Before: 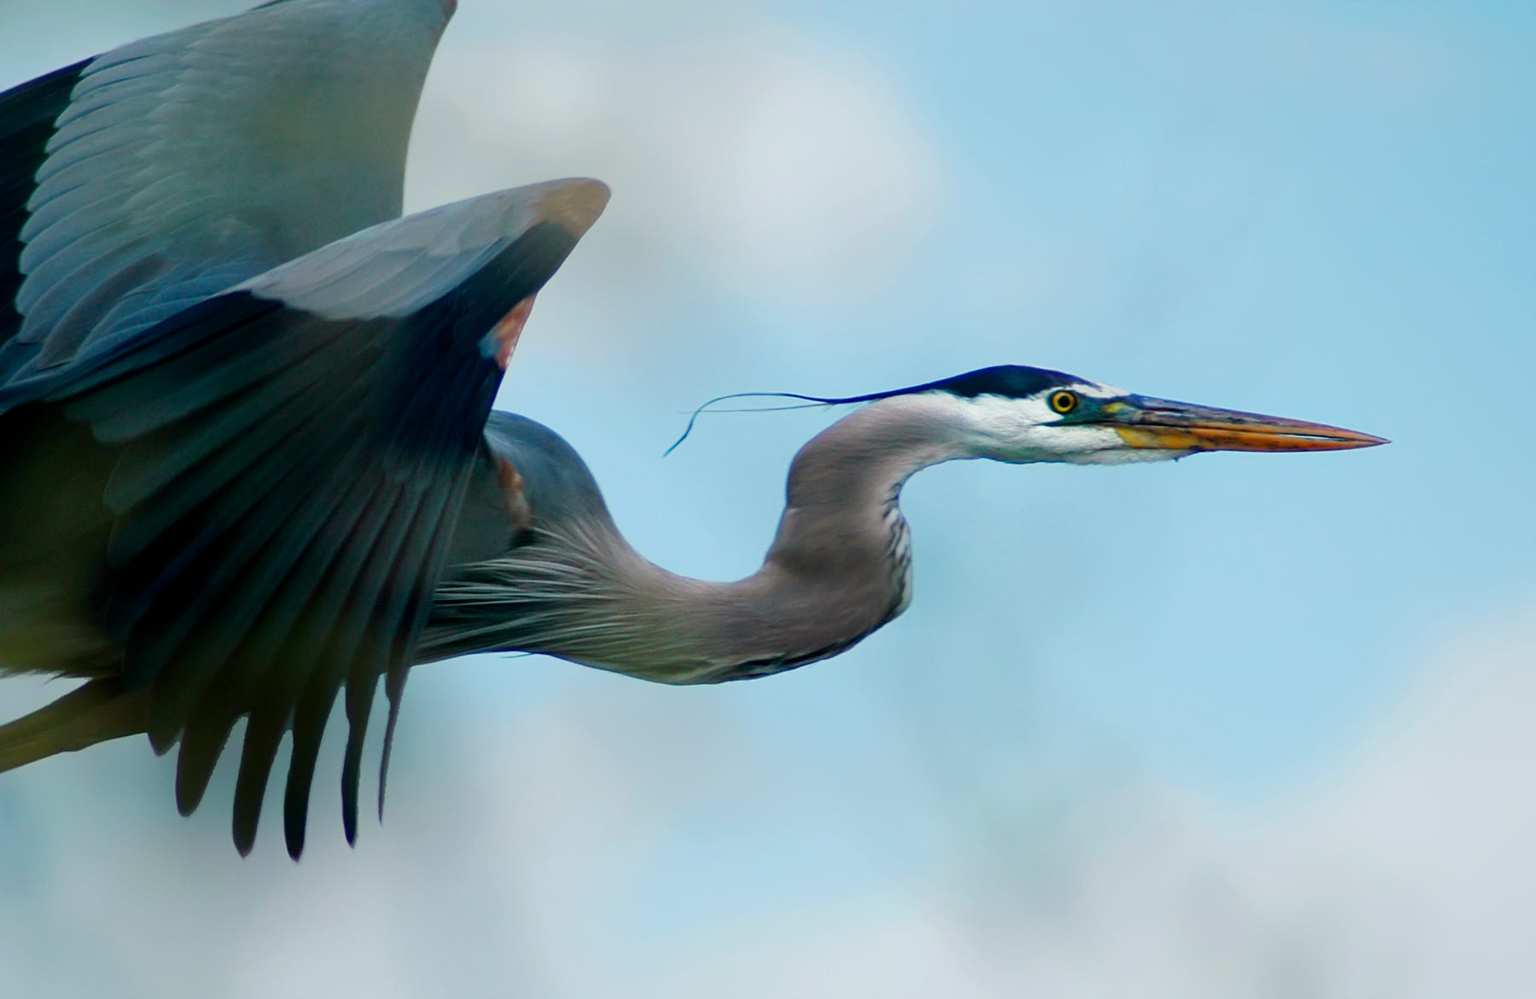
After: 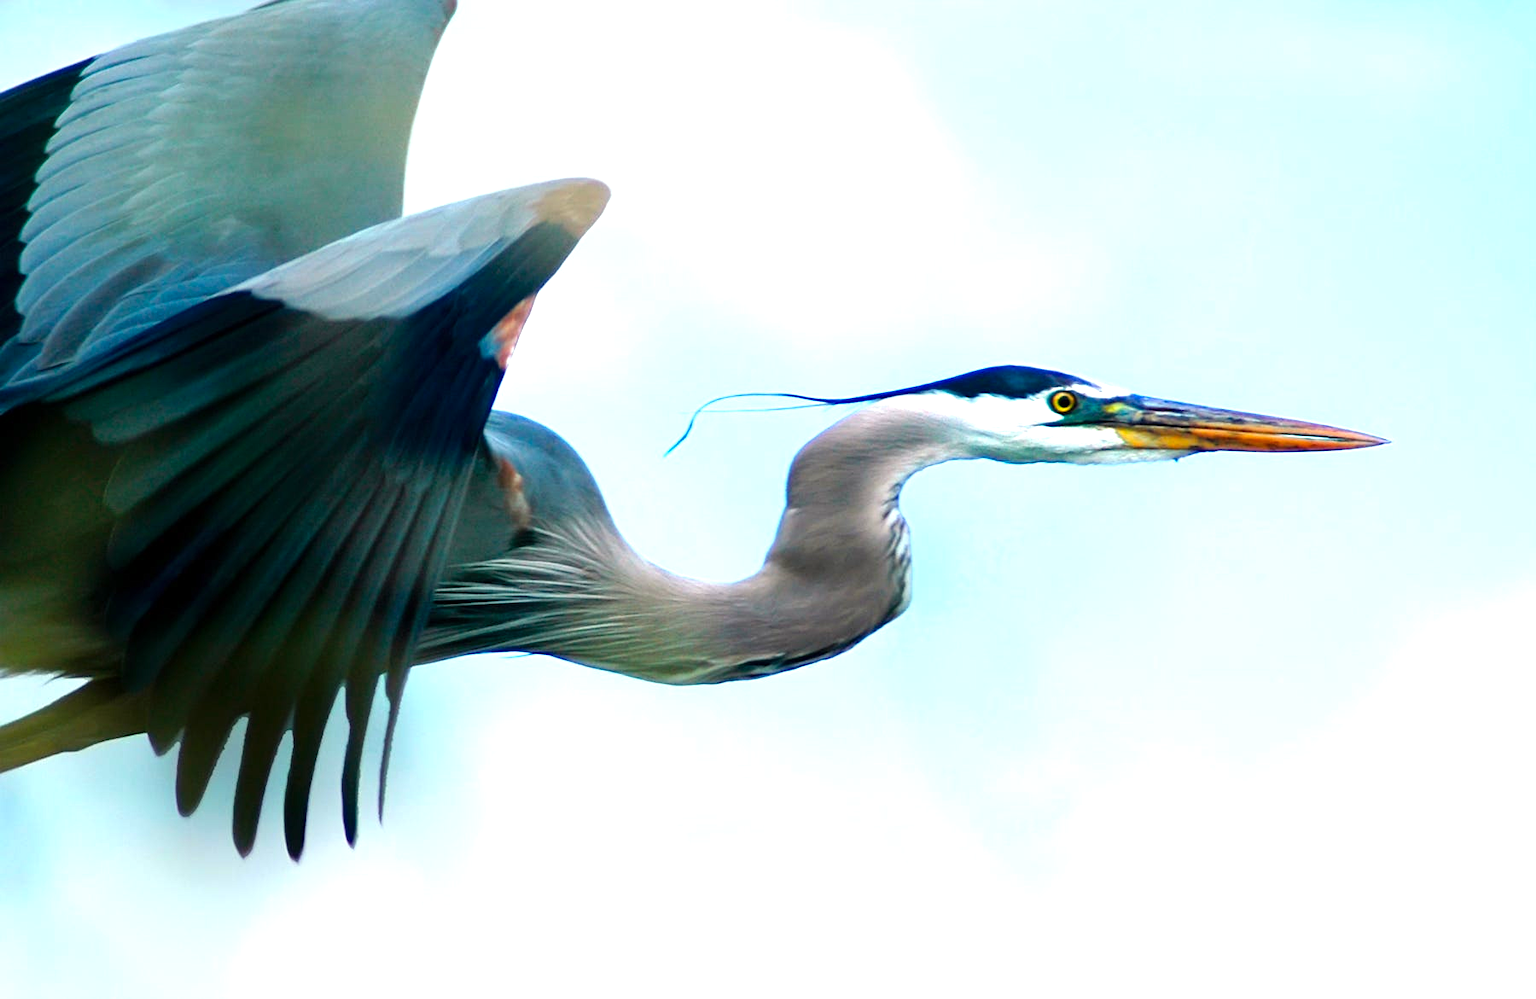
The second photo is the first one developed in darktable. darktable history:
levels: white 99.95%, levels [0, 0.352, 0.703]
